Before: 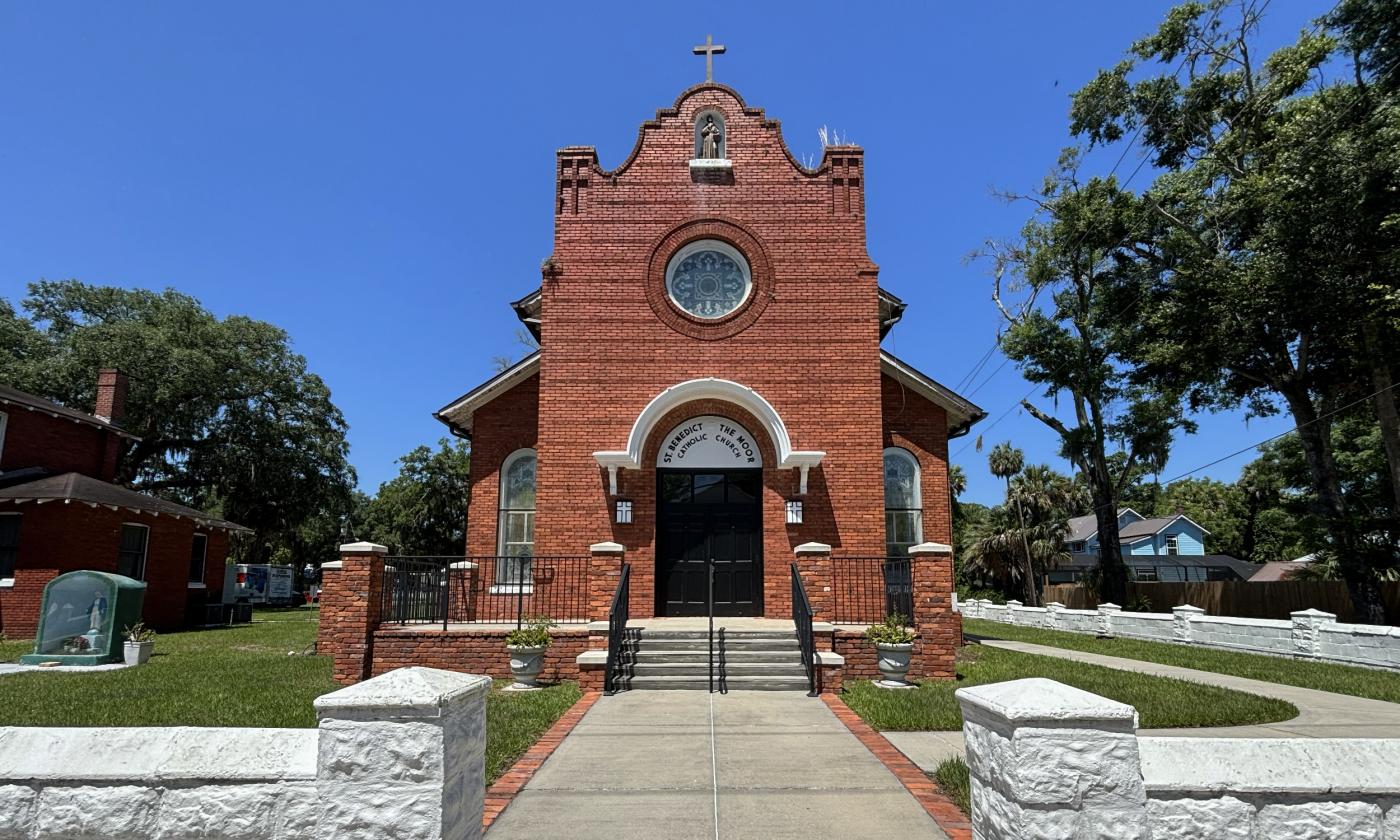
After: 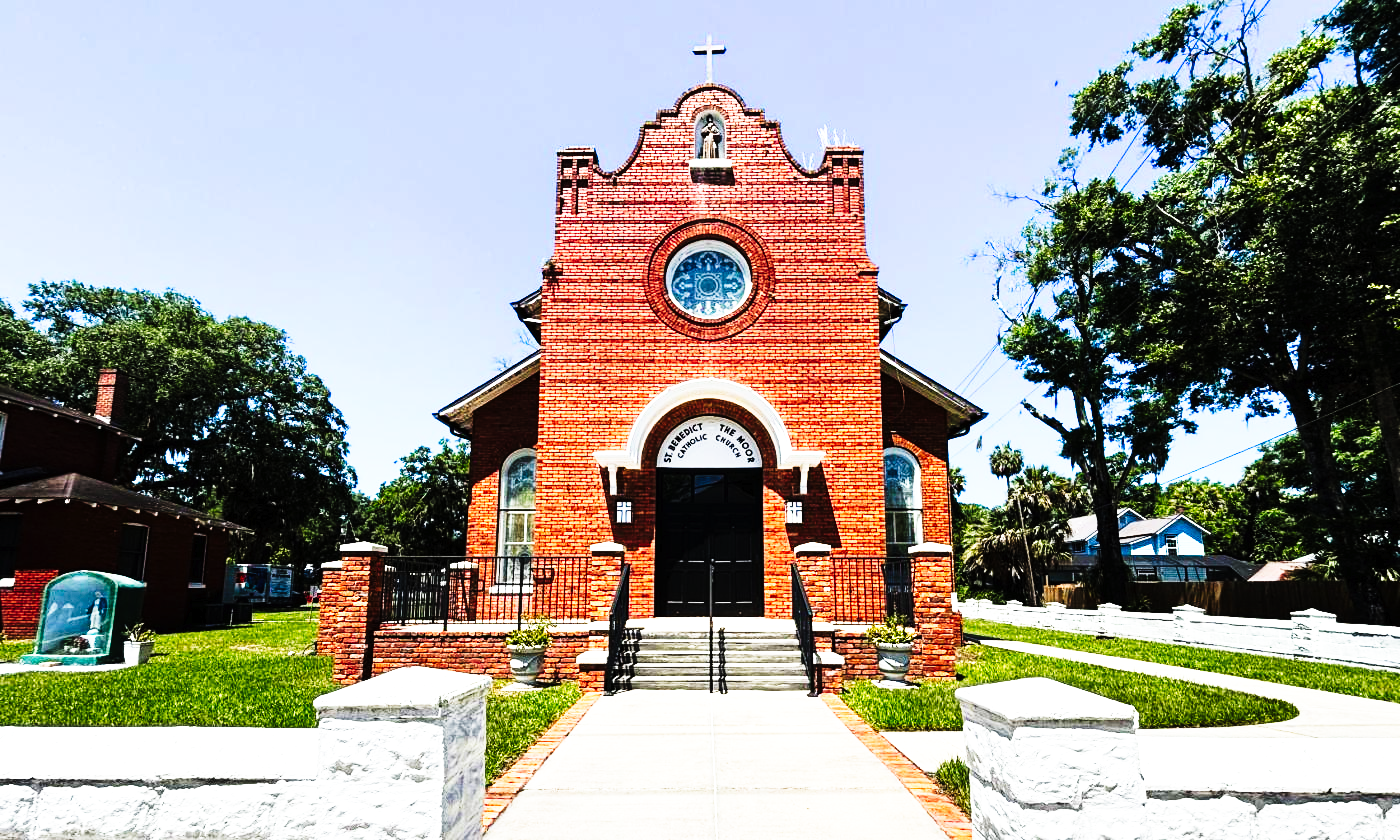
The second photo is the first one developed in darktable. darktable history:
exposure: exposure 1 EV, compensate highlight preservation false
tone curve: curves: ch0 [(0, 0) (0.003, 0.006) (0.011, 0.008) (0.025, 0.011) (0.044, 0.015) (0.069, 0.019) (0.1, 0.023) (0.136, 0.03) (0.177, 0.042) (0.224, 0.065) (0.277, 0.103) (0.335, 0.177) (0.399, 0.294) (0.468, 0.463) (0.543, 0.639) (0.623, 0.805) (0.709, 0.909) (0.801, 0.967) (0.898, 0.989) (1, 1)], preserve colors none
